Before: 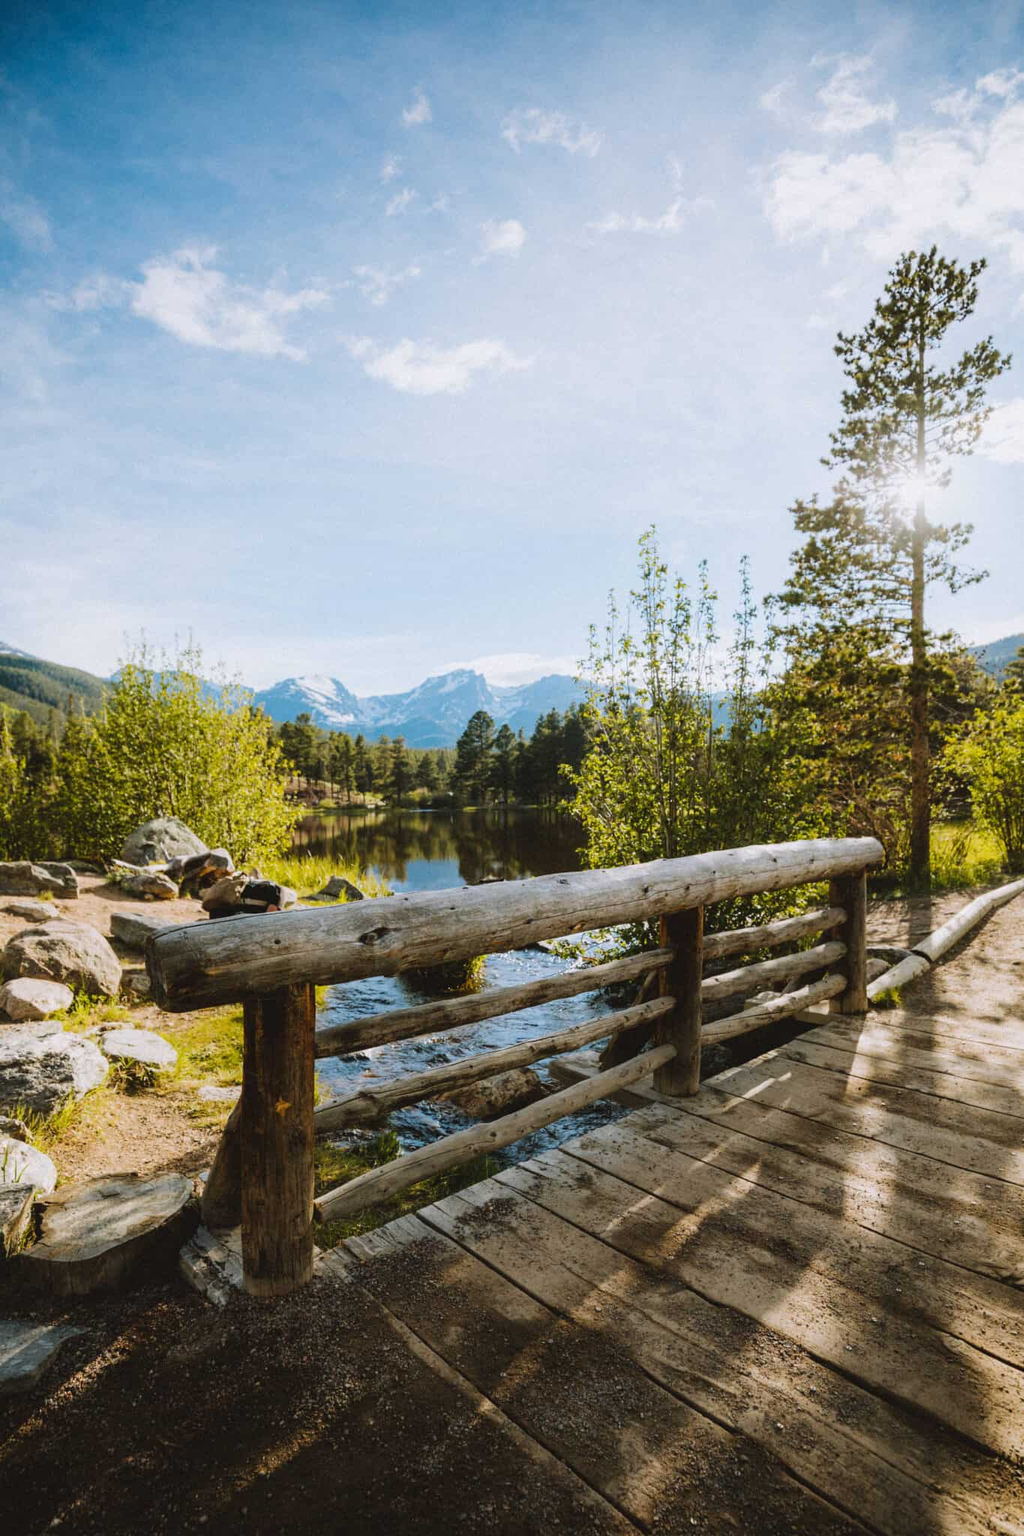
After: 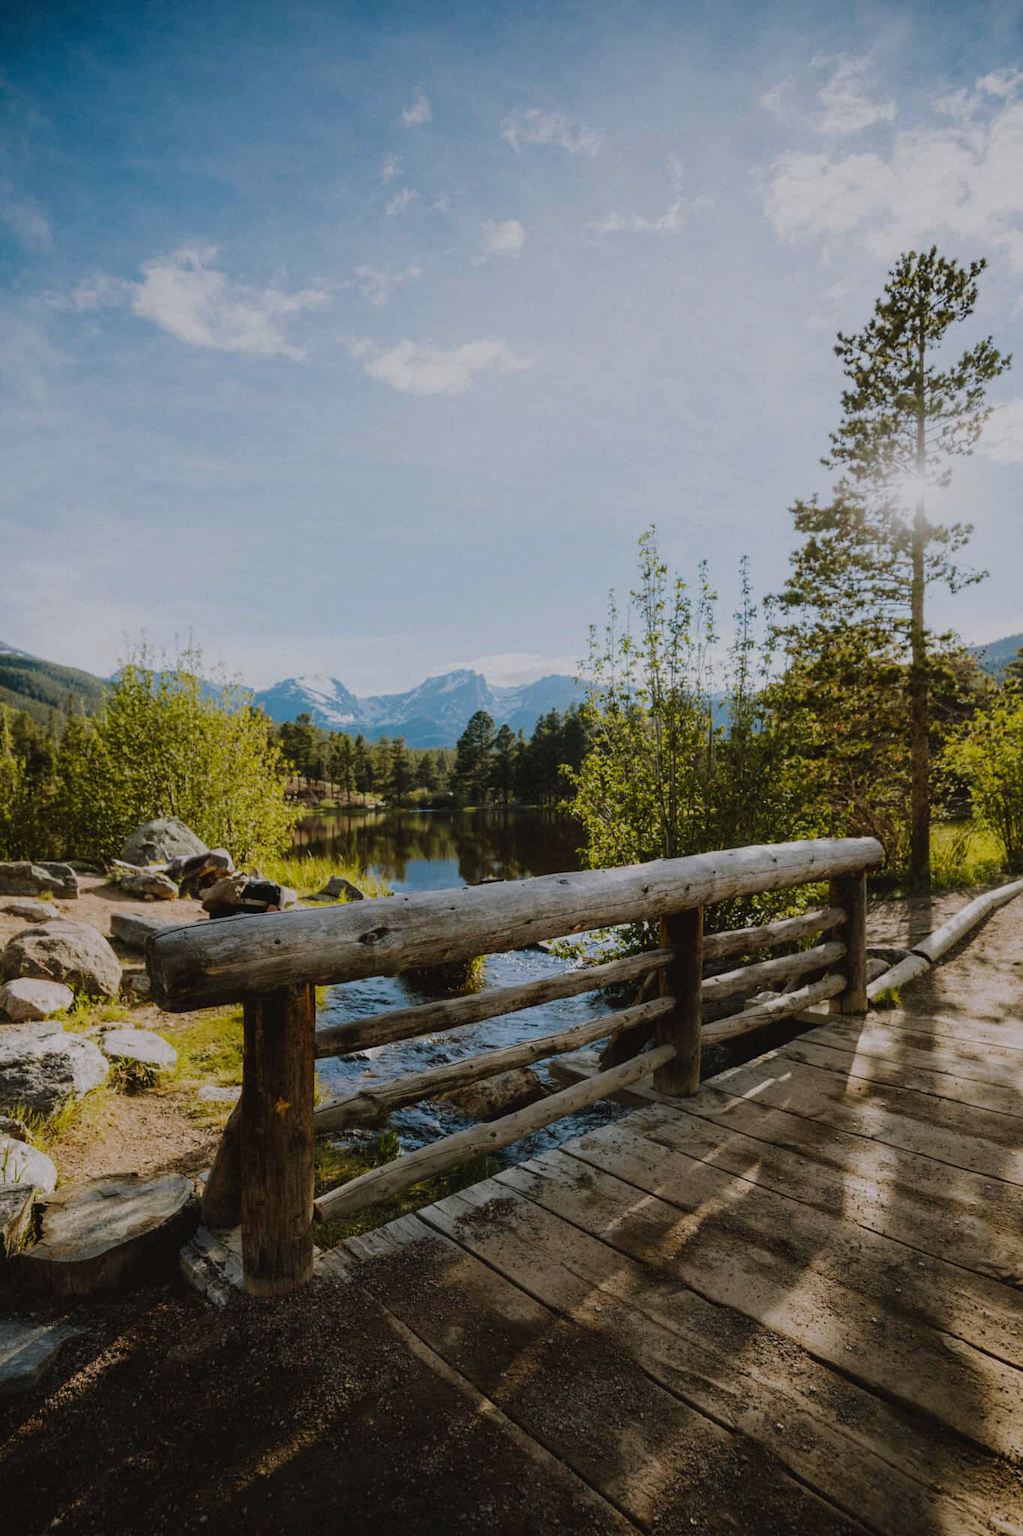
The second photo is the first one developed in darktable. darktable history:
exposure: black level correction 0, exposure -0.732 EV, compensate exposure bias true, compensate highlight preservation false
